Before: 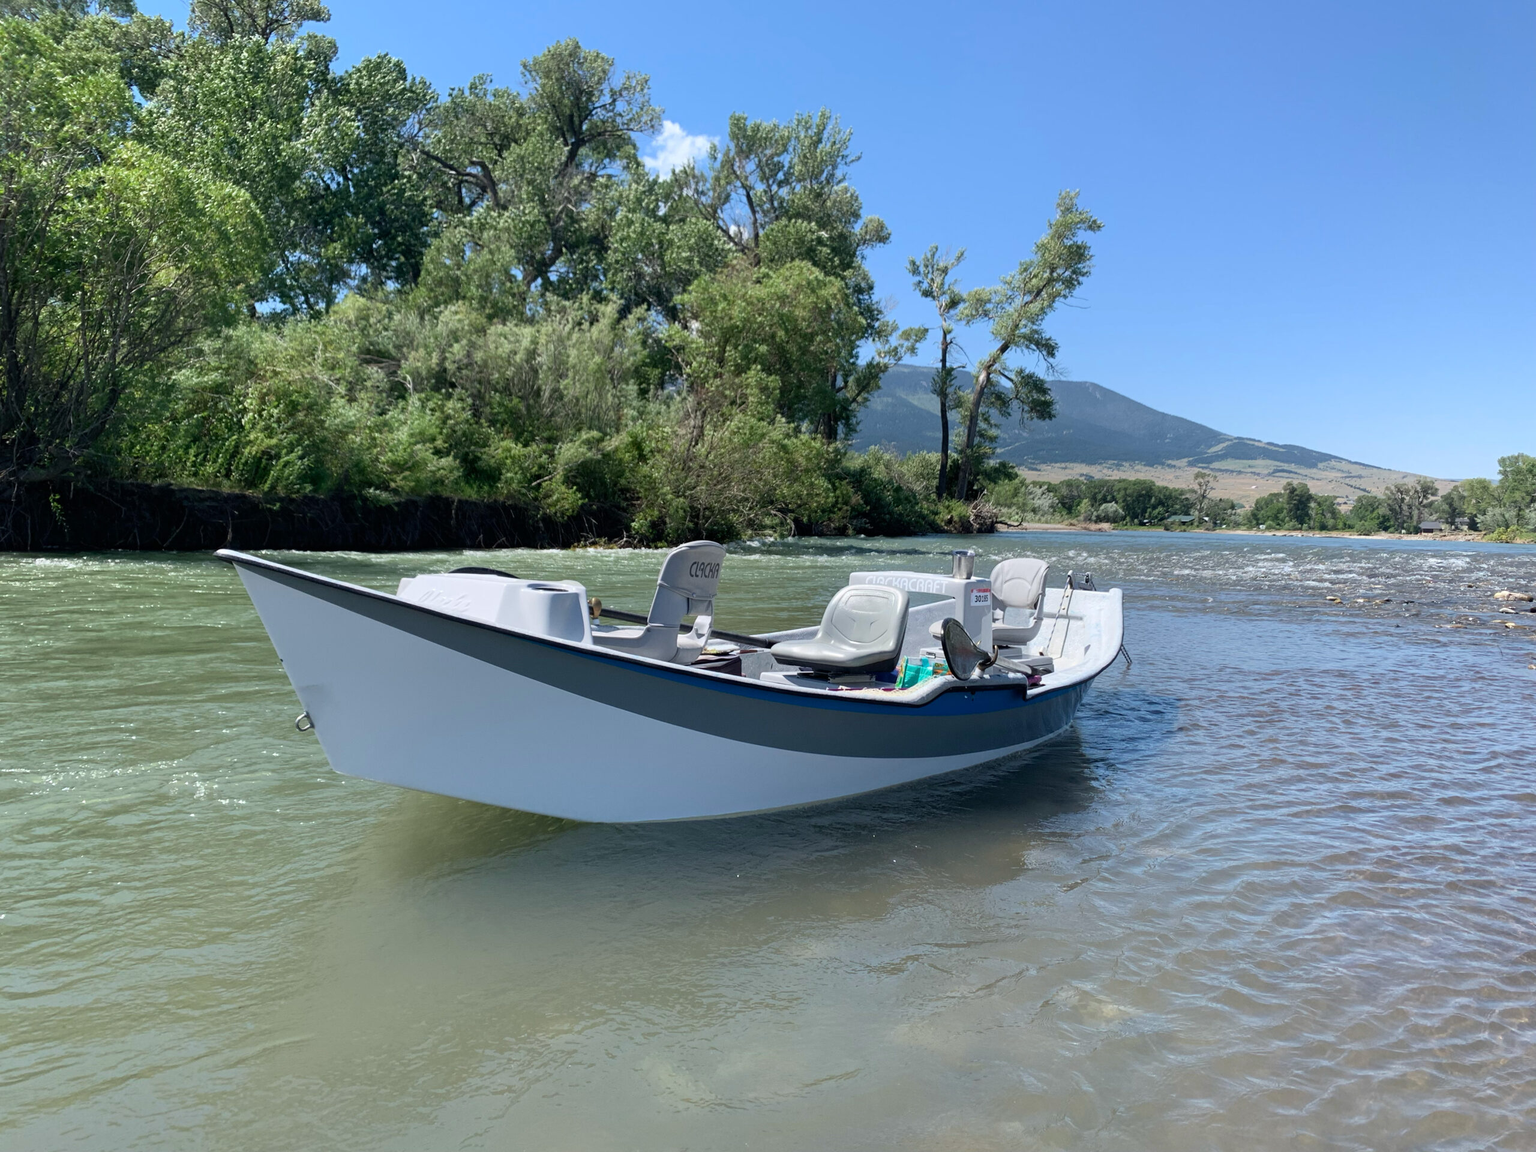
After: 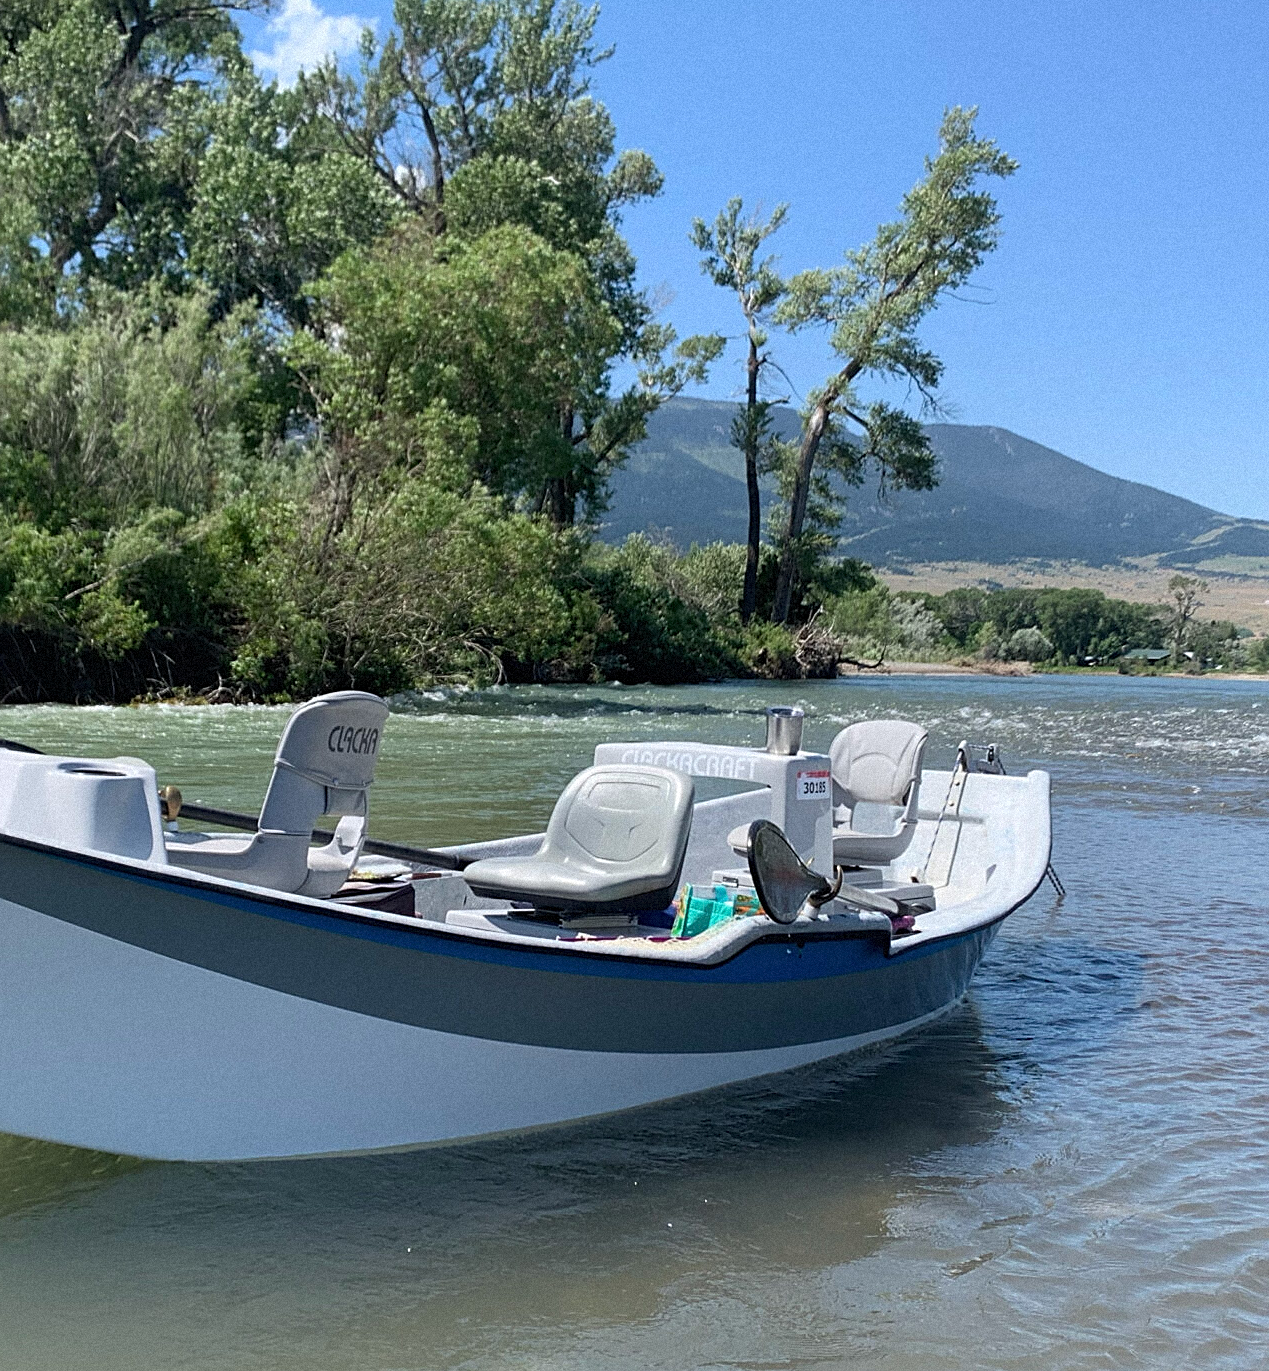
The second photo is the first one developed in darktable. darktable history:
crop: left 32.075%, top 10.976%, right 18.355%, bottom 17.596%
exposure: compensate highlight preservation false
grain: mid-tones bias 0%
sharpen: on, module defaults
